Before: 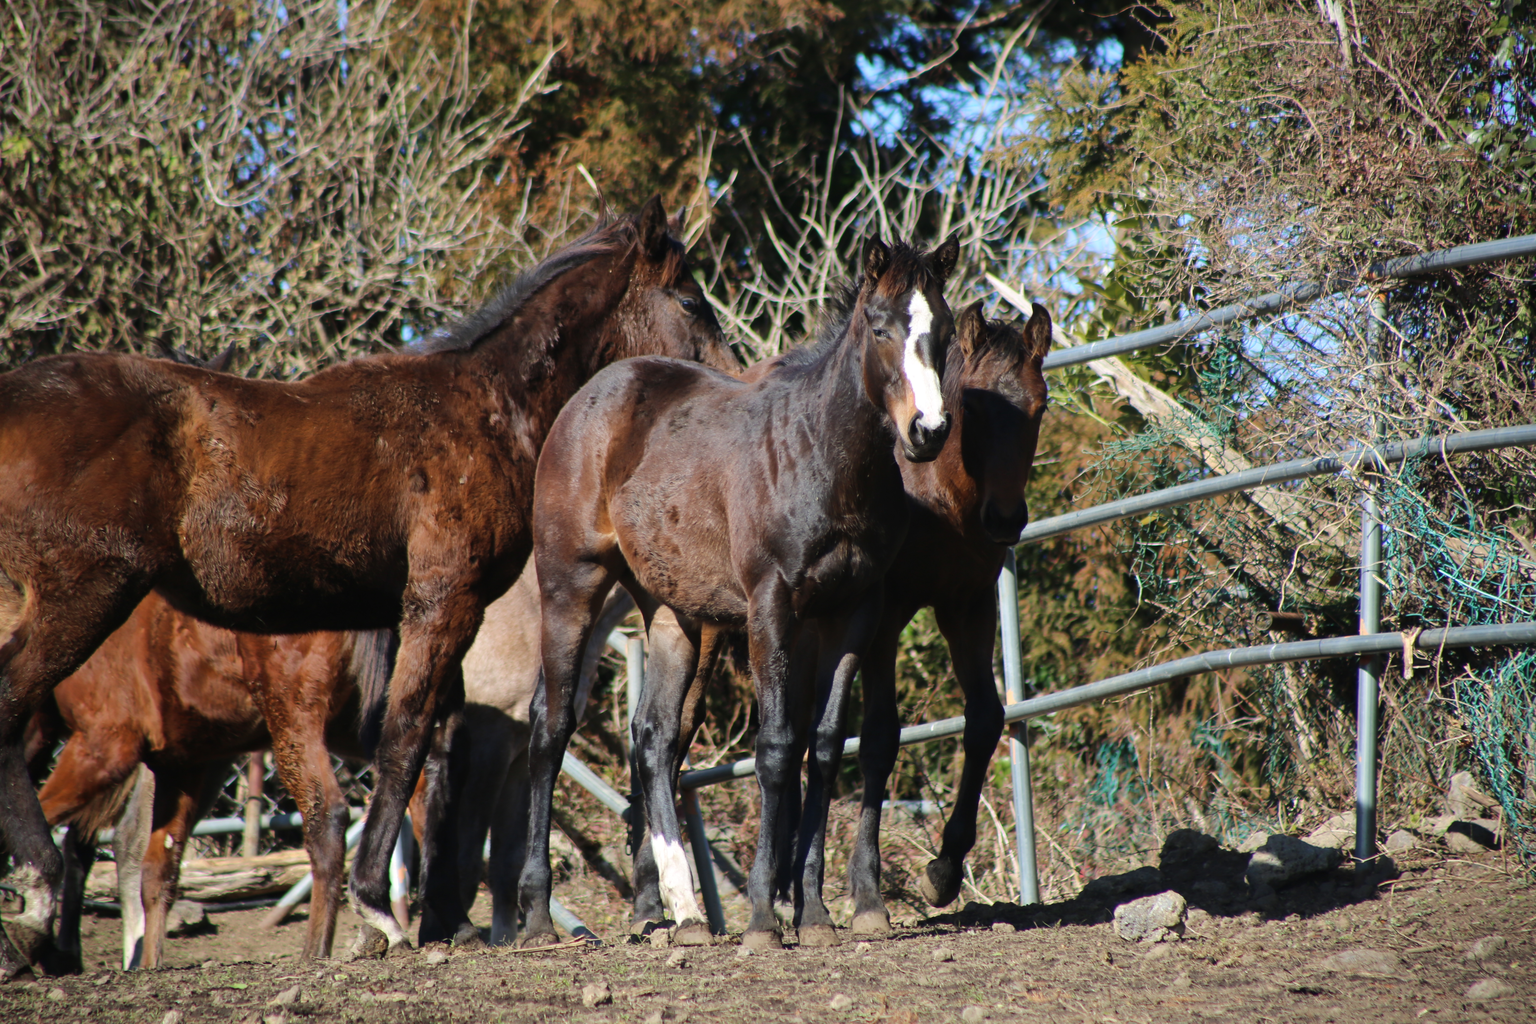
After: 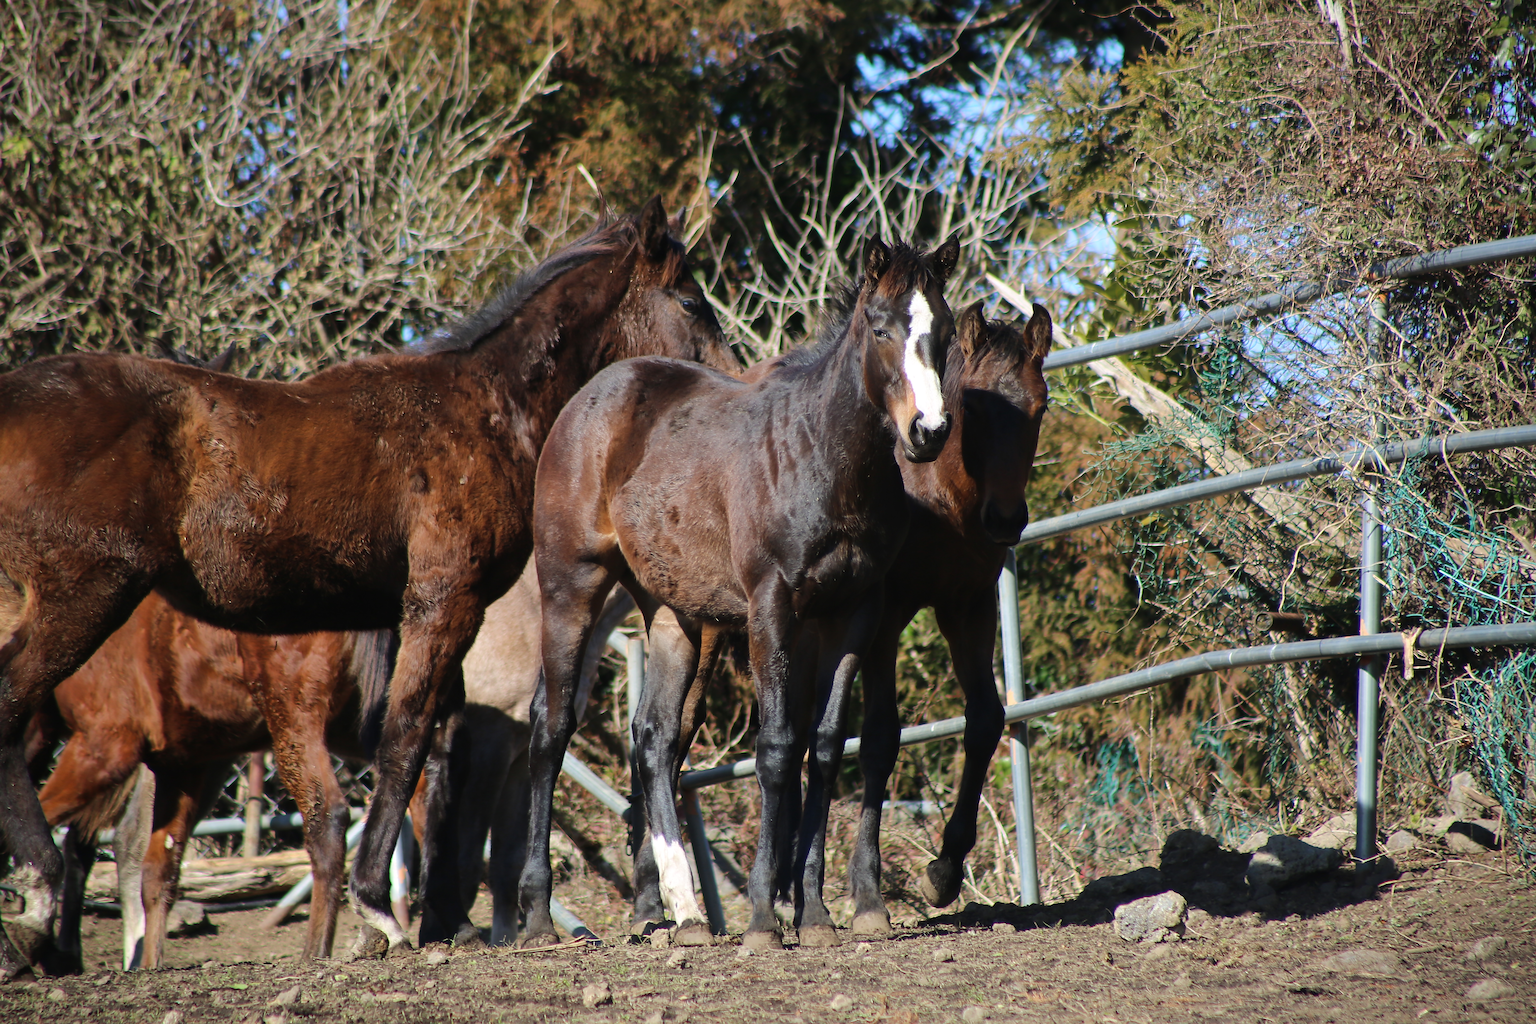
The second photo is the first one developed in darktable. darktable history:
sharpen: radius 1.412, amount 1.259, threshold 0.785
